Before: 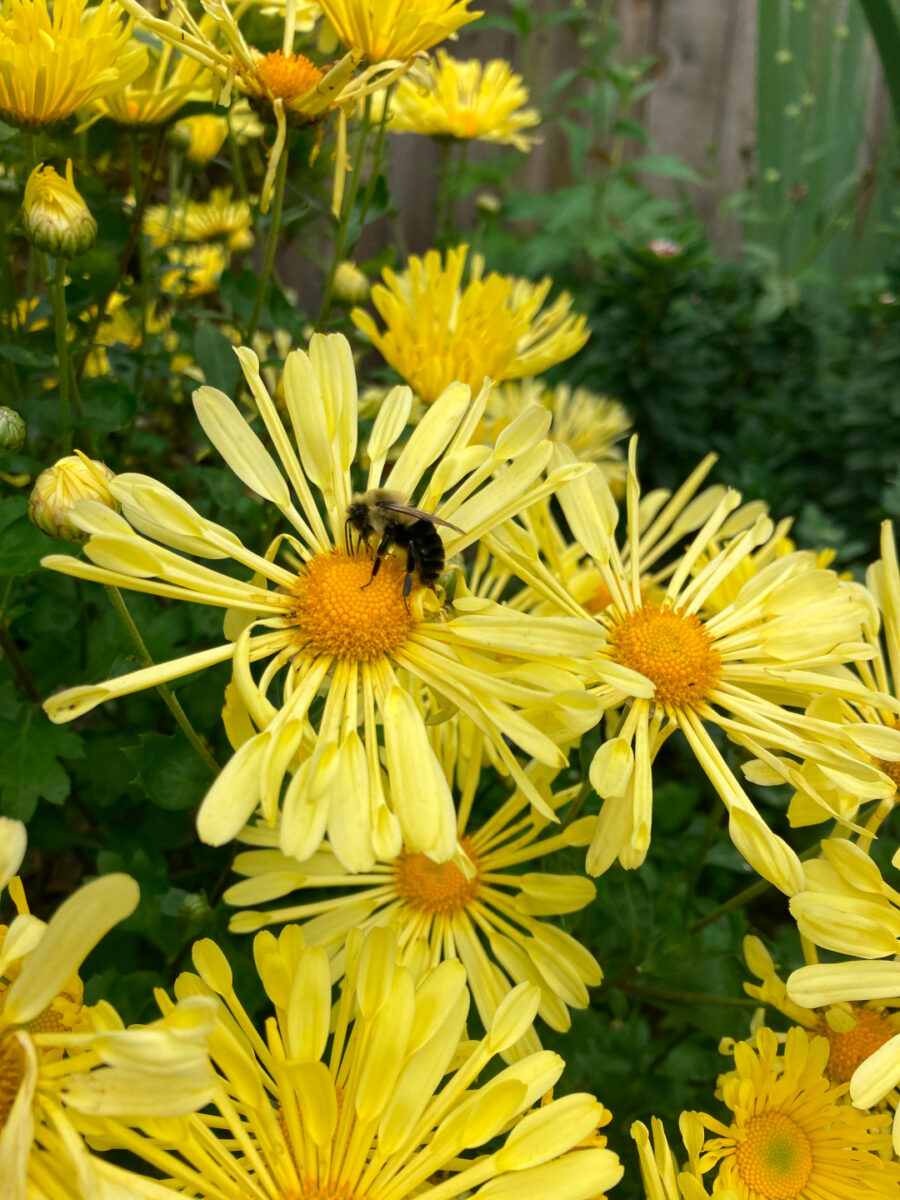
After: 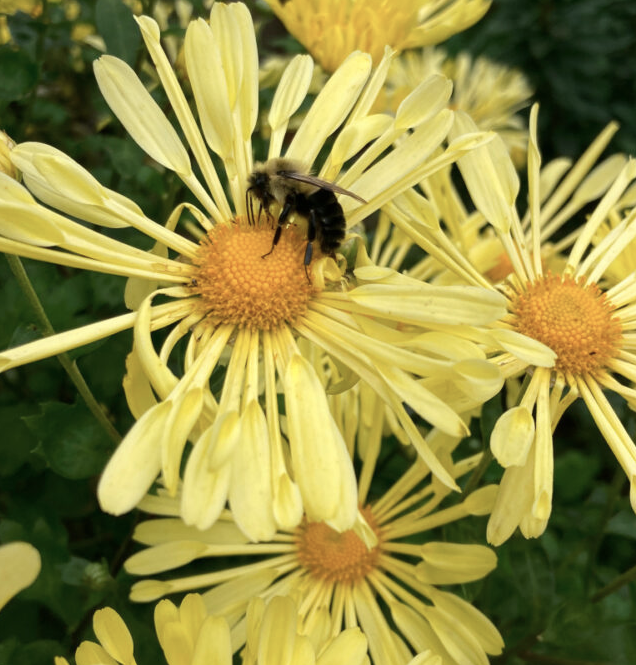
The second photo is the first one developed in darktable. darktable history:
crop: left 11.006%, top 27.625%, right 18.314%, bottom 16.953%
contrast brightness saturation: contrast 0.06, brightness -0.007, saturation -0.23
